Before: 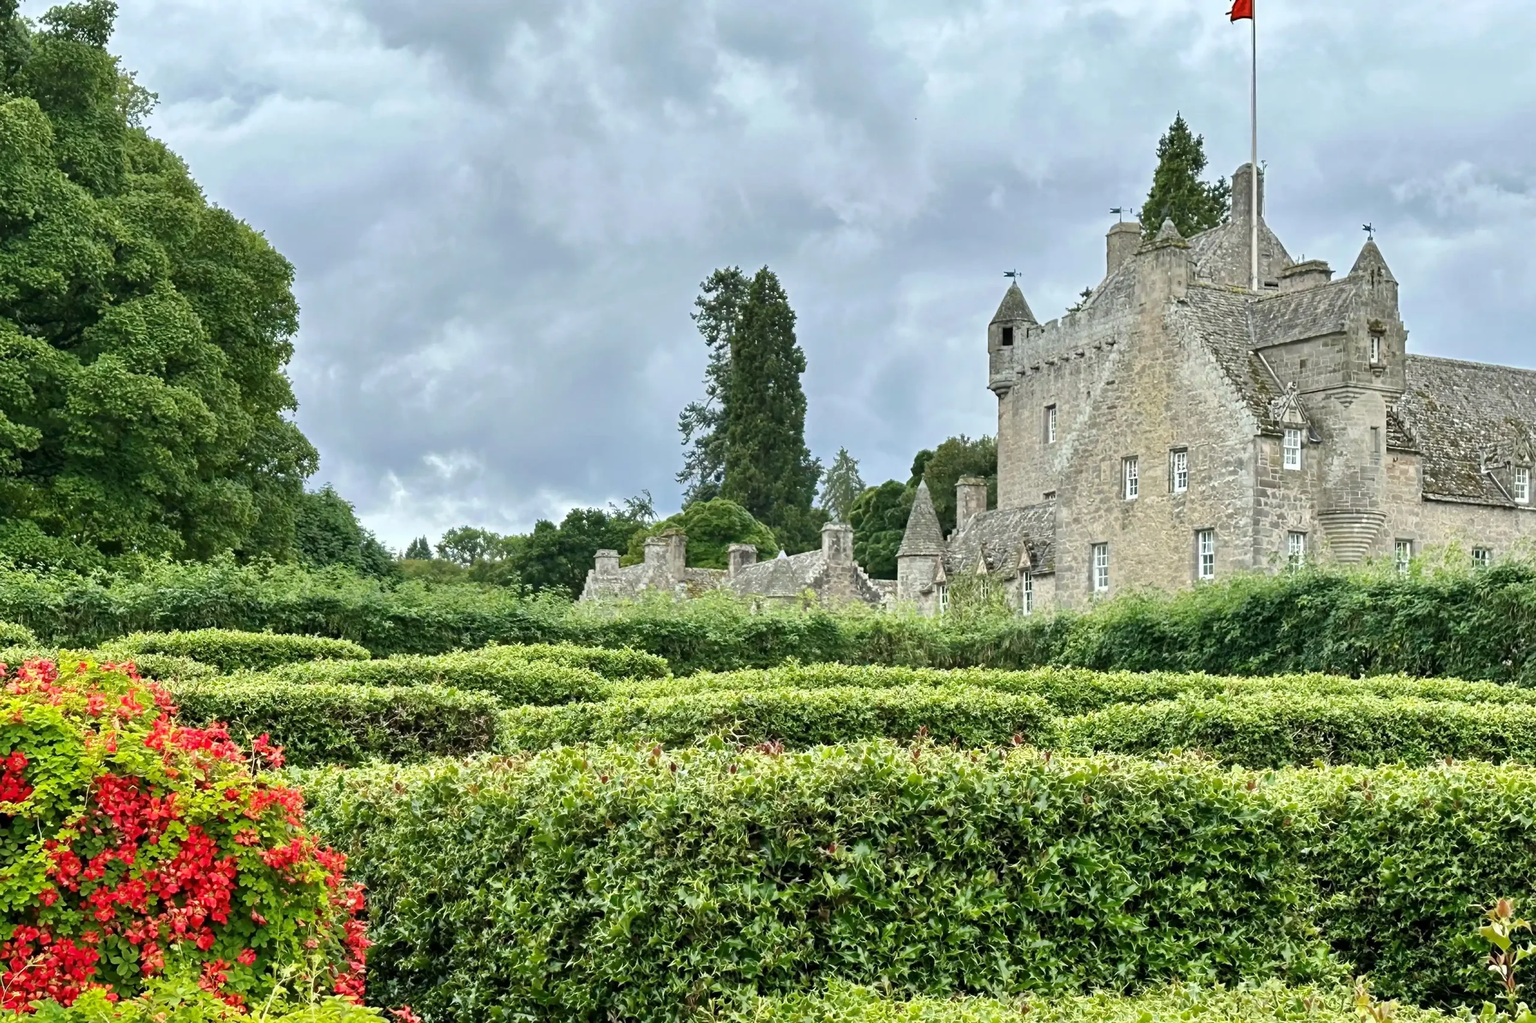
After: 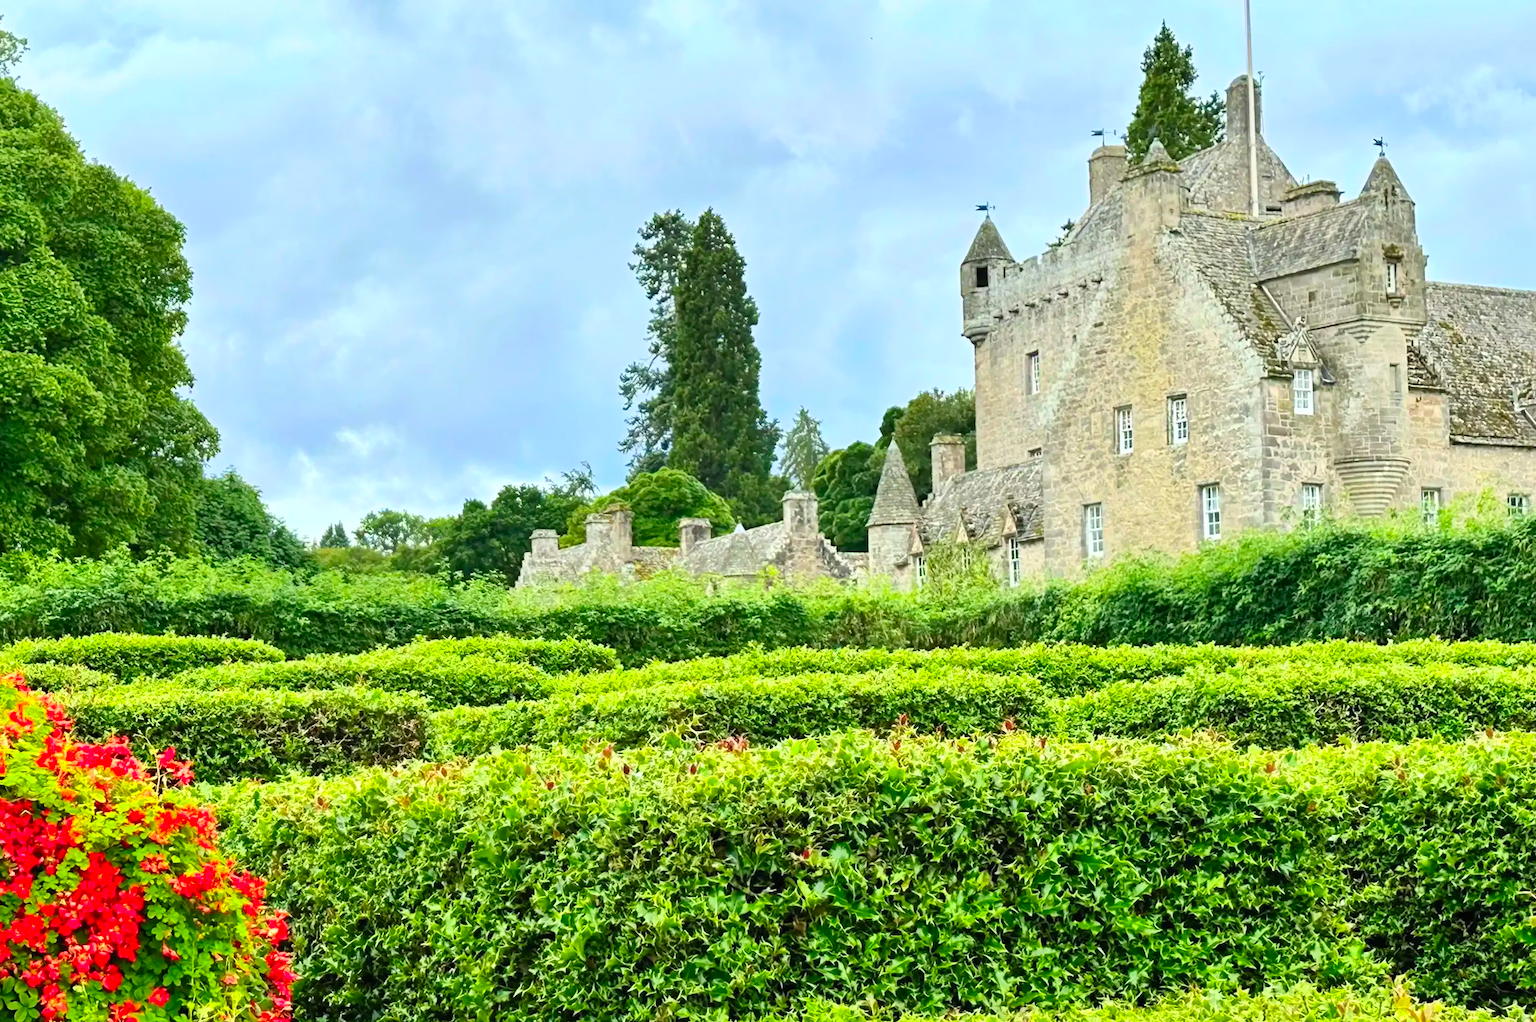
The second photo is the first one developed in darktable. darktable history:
crop and rotate: angle 1.96°, left 5.673%, top 5.673%
contrast brightness saturation: contrast 0.2, brightness 0.2, saturation 0.8
